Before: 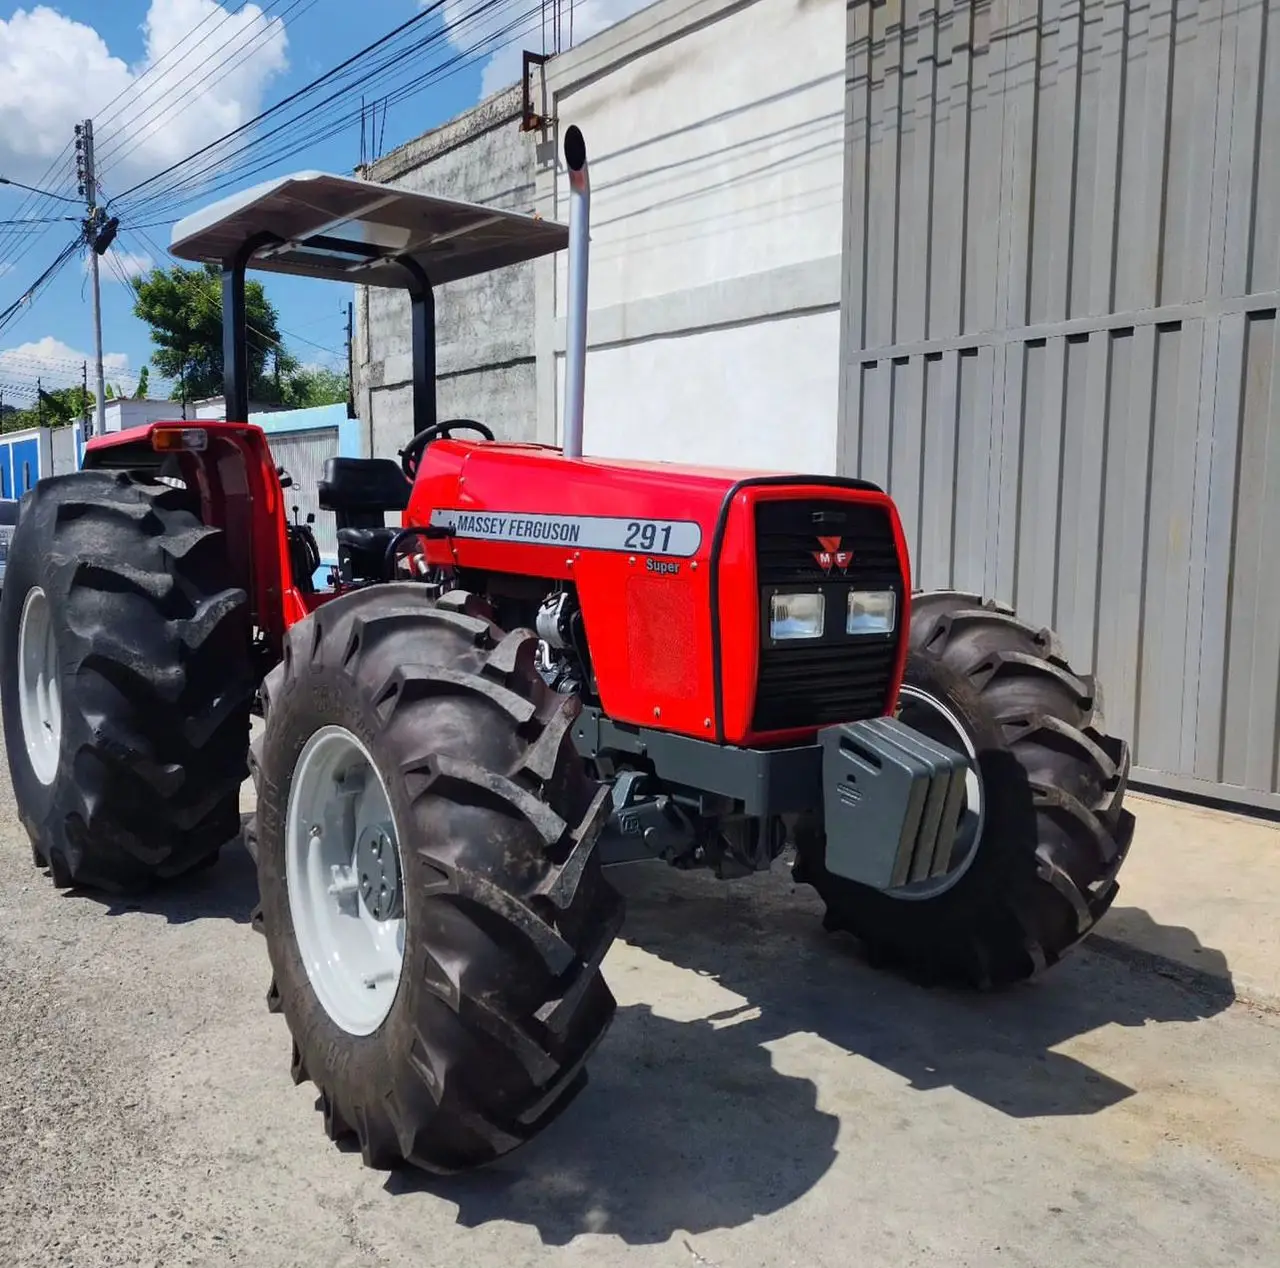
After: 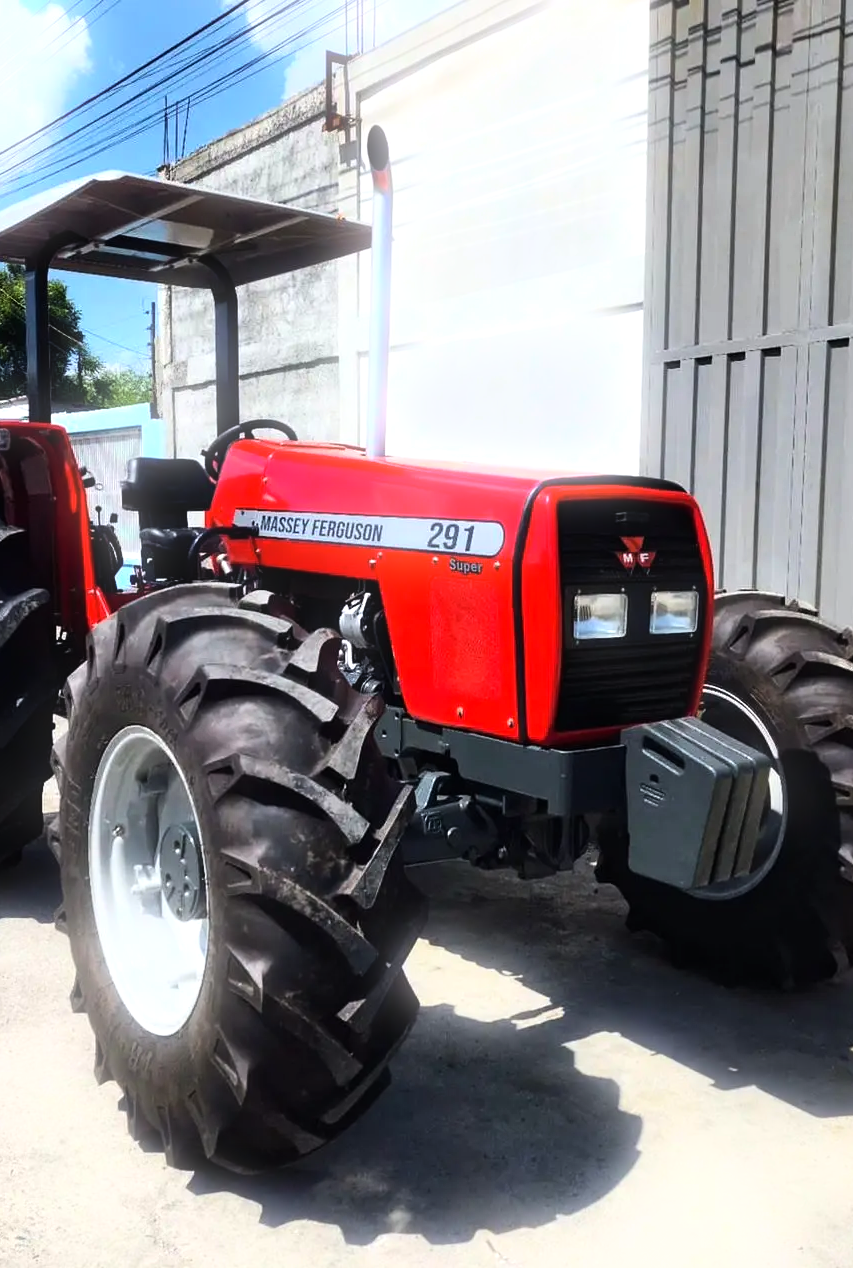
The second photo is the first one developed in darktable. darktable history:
bloom: size 5%, threshold 95%, strength 15%
tone equalizer: -8 EV -0.75 EV, -7 EV -0.7 EV, -6 EV -0.6 EV, -5 EV -0.4 EV, -3 EV 0.4 EV, -2 EV 0.6 EV, -1 EV 0.7 EV, +0 EV 0.75 EV, edges refinement/feathering 500, mask exposure compensation -1.57 EV, preserve details no
crop and rotate: left 15.446%, right 17.836%
